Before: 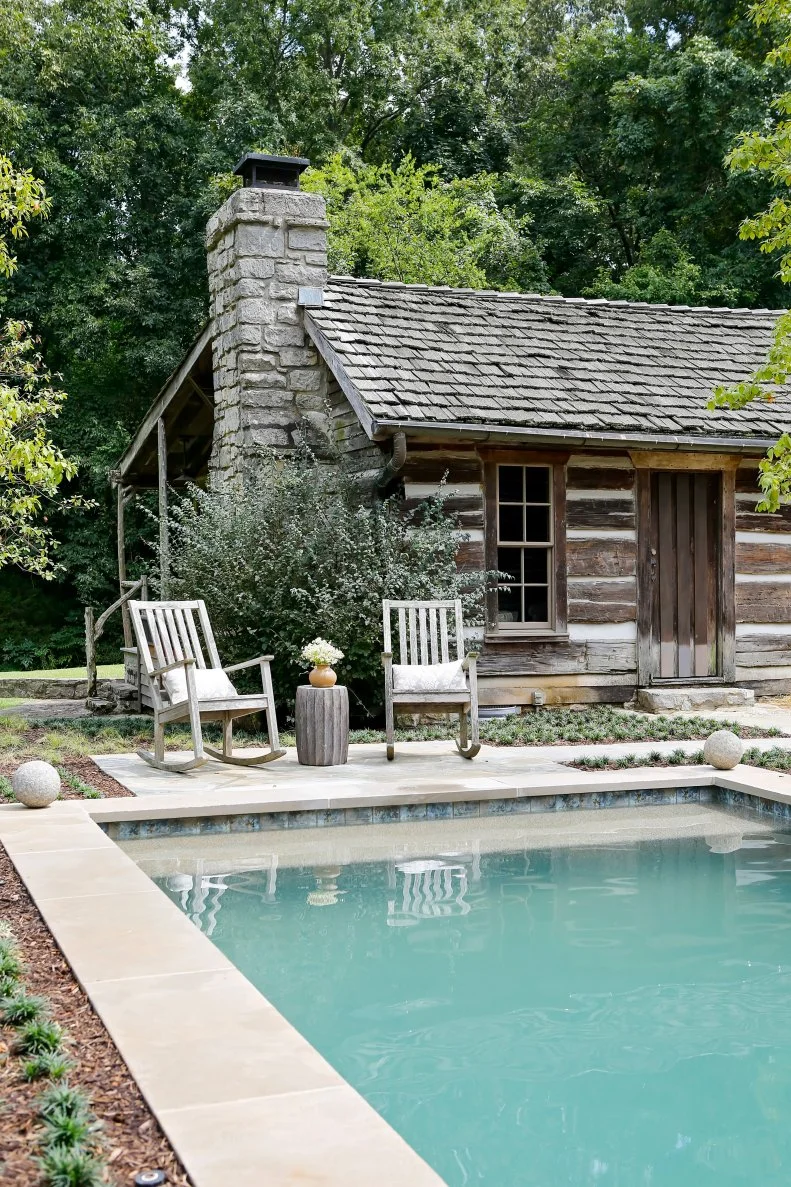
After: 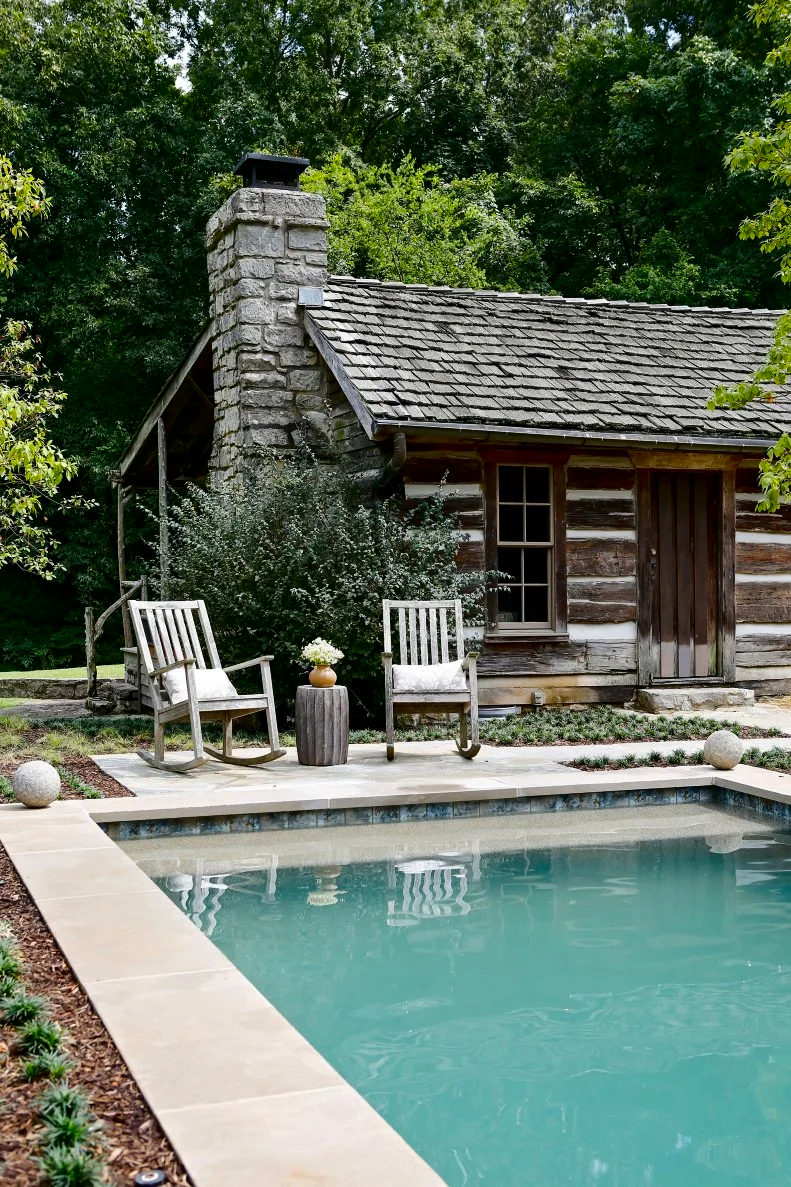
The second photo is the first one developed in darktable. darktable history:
contrast brightness saturation: contrast 0.131, brightness -0.227, saturation 0.146
